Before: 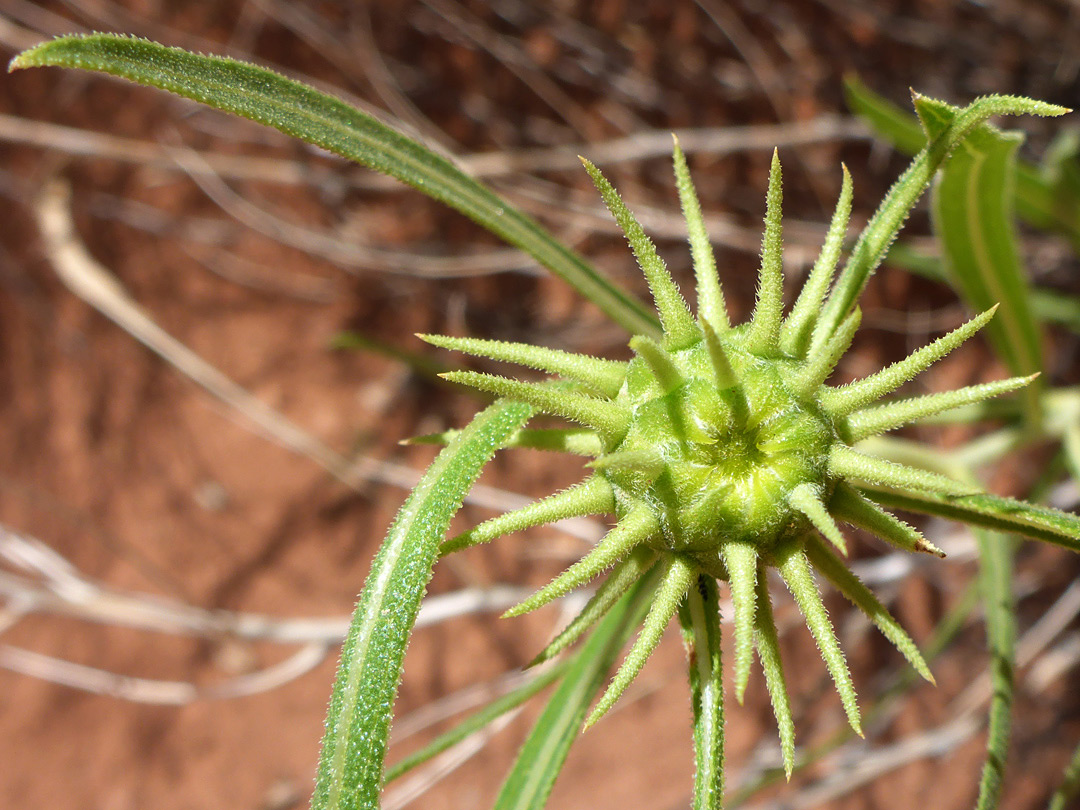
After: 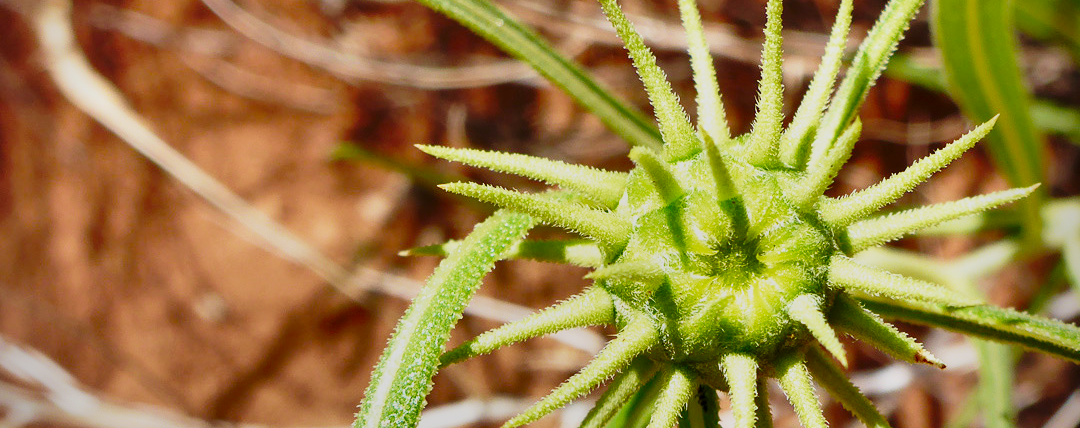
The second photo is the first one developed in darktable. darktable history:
crop and rotate: top 23.415%, bottom 23.641%
vignetting: brightness -0.633, saturation -0.015, center (-0.032, -0.036)
exposure: black level correction 0.002, exposure 0.147 EV, compensate exposure bias true, compensate highlight preservation false
velvia: on, module defaults
base curve: curves: ch0 [(0, 0) (0.032, 0.037) (0.105, 0.228) (0.435, 0.76) (0.856, 0.983) (1, 1)], preserve colors none
shadows and highlights: shadows 79.09, white point adjustment -9.13, highlights -61.41, soften with gaussian
